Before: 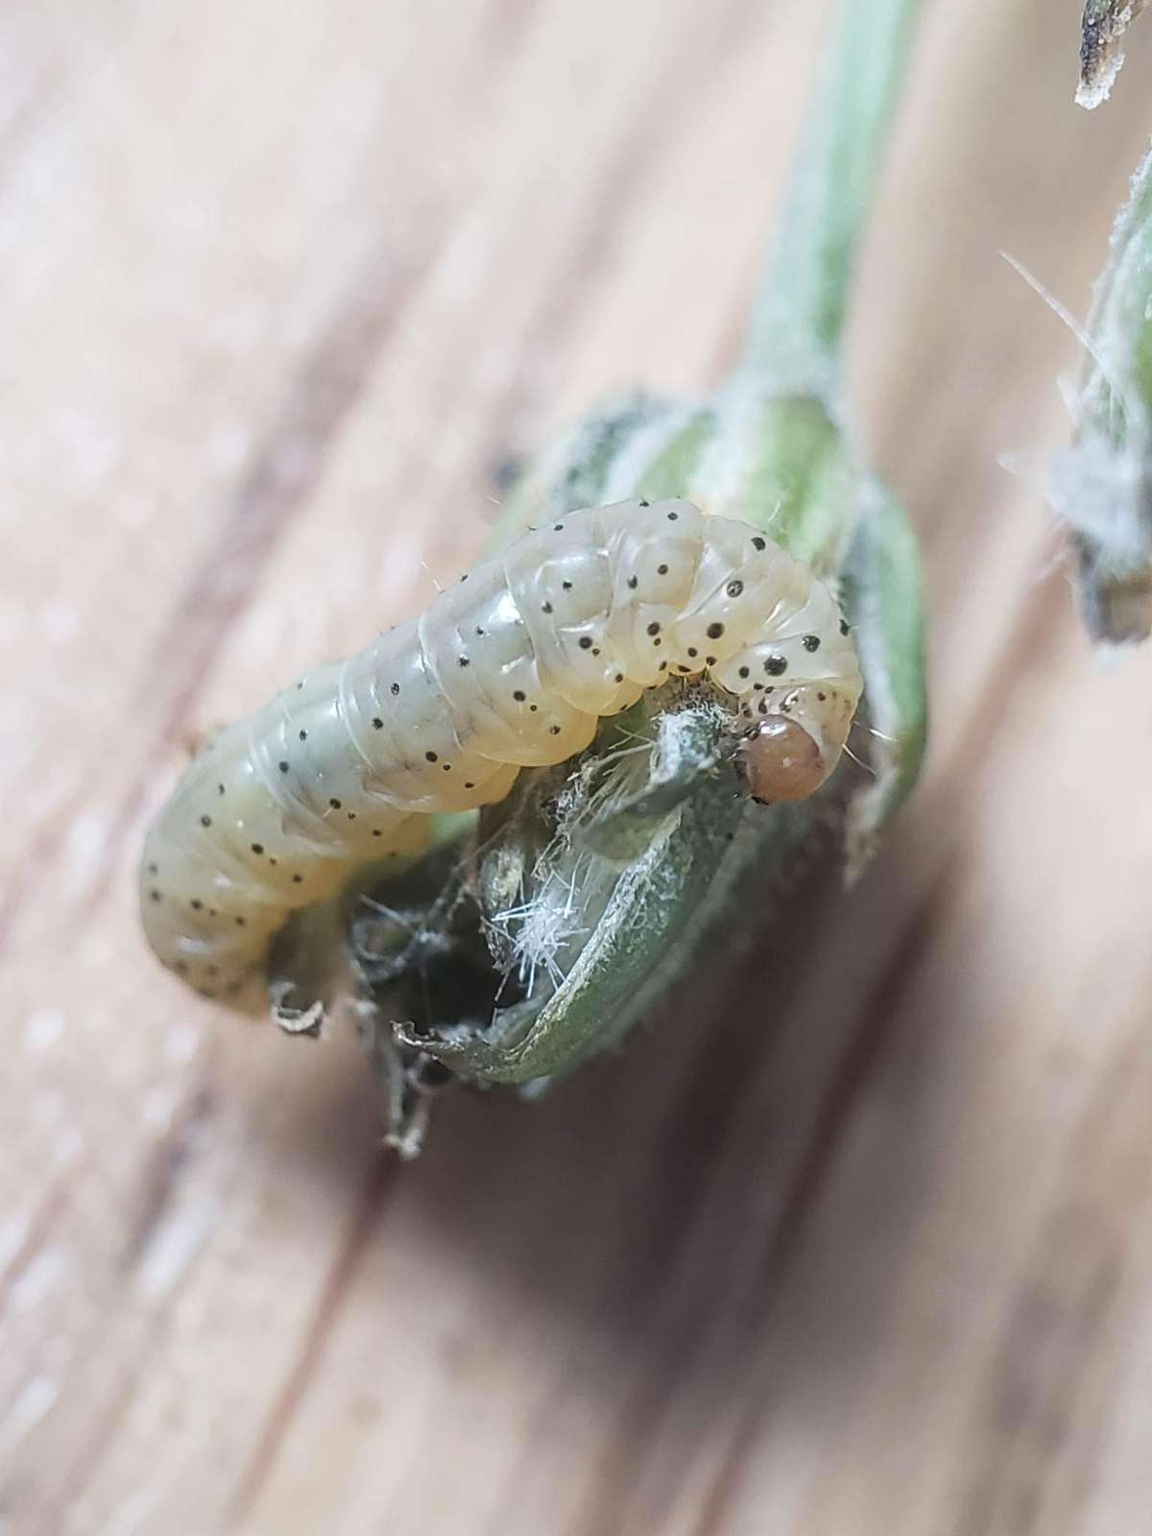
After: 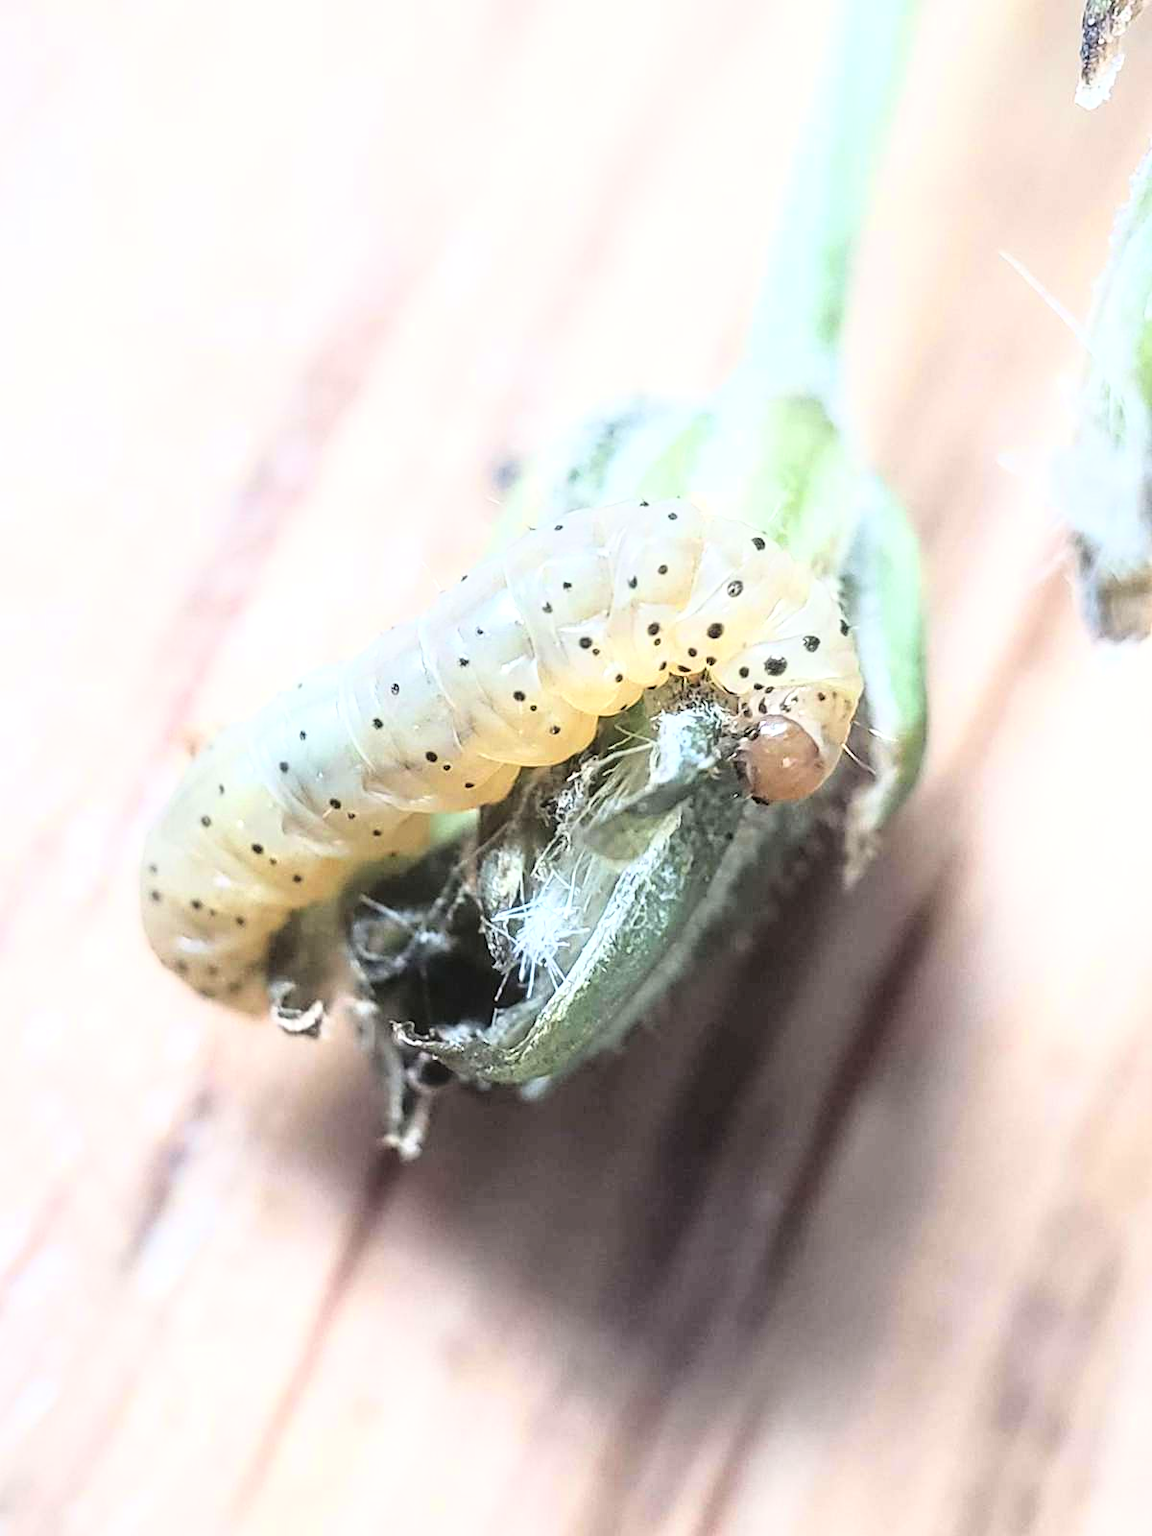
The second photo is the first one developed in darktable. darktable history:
base curve: curves: ch0 [(0, 0) (0.026, 0.03) (0.109, 0.232) (0.351, 0.748) (0.669, 0.968) (1, 1)], preserve colors average RGB
local contrast: highlights 107%, shadows 99%, detail 119%, midtone range 0.2
